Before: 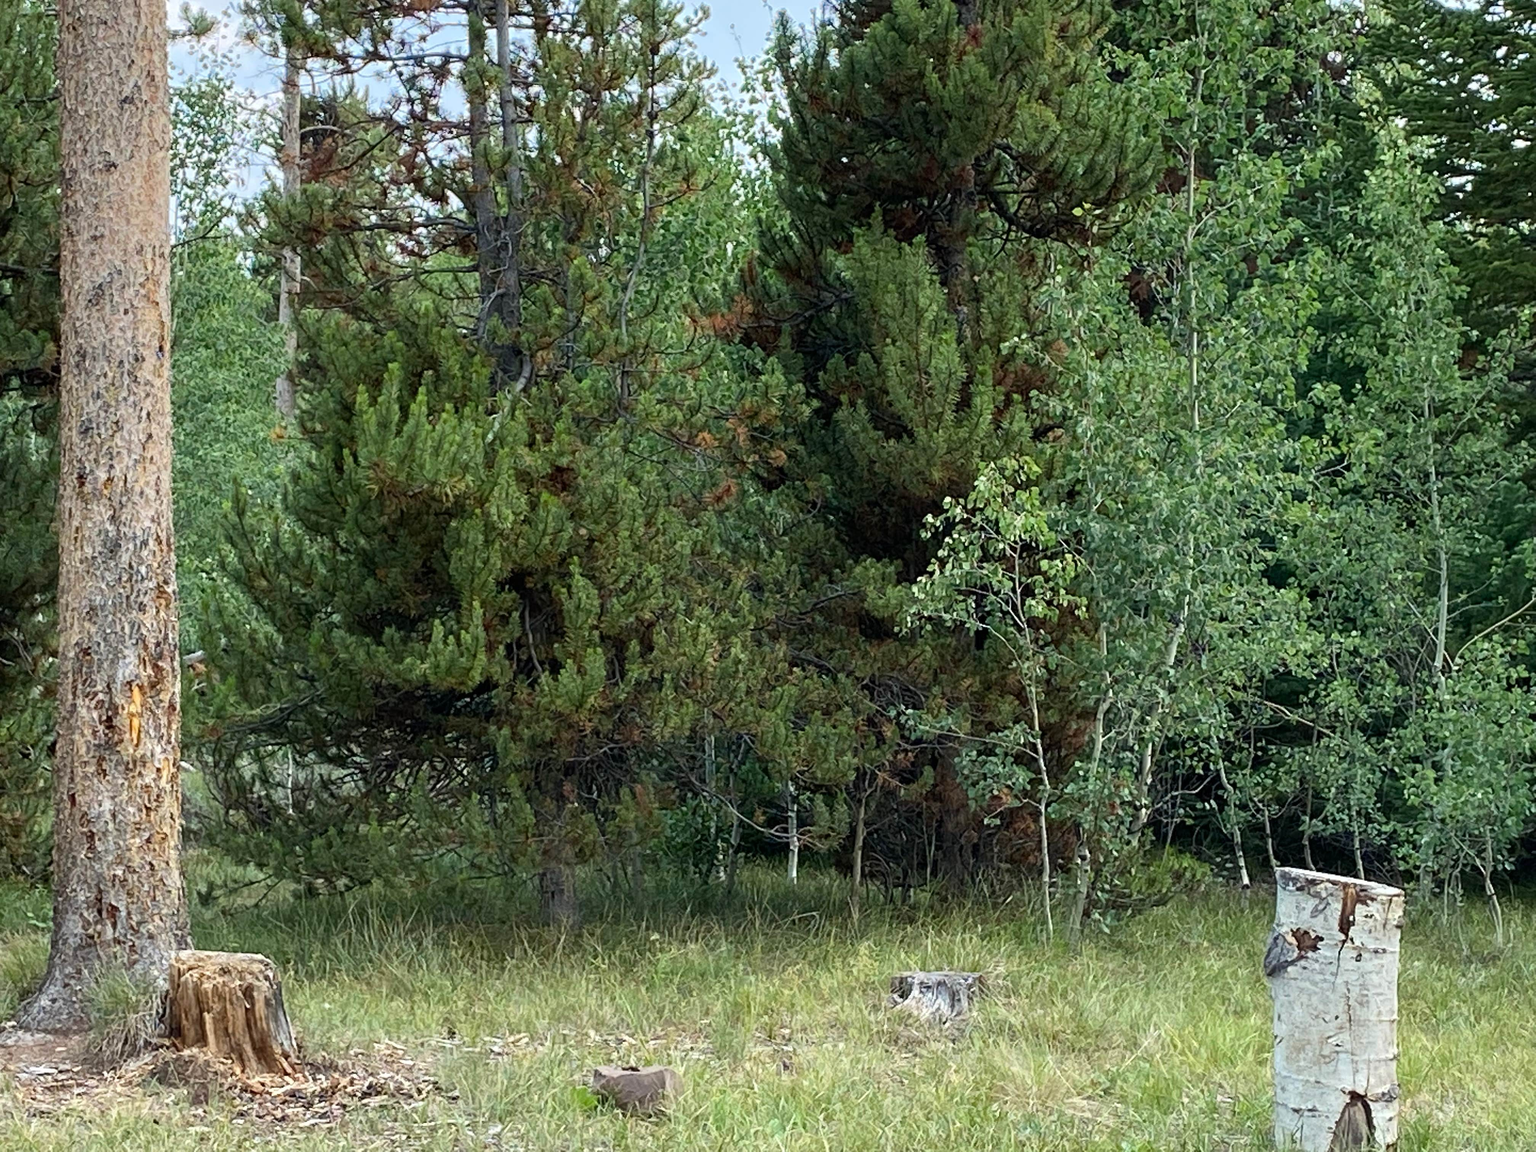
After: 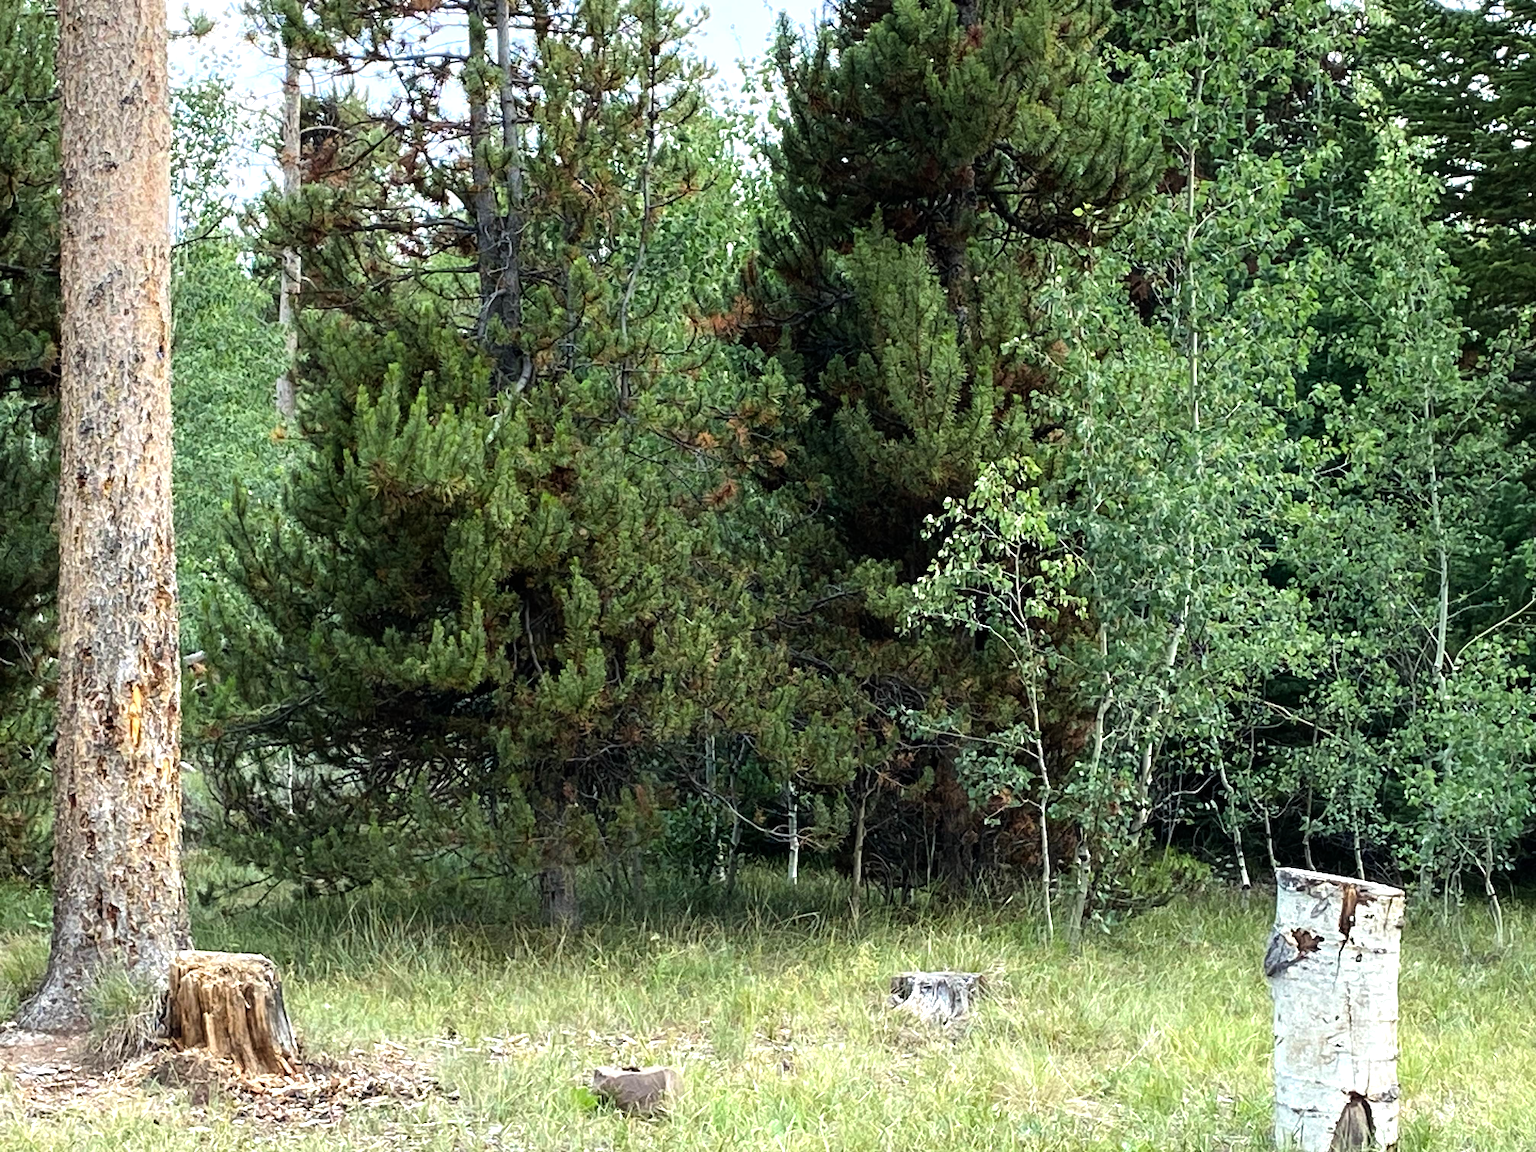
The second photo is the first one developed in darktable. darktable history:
tone equalizer: -8 EV -0.773 EV, -7 EV -0.688 EV, -6 EV -0.637 EV, -5 EV -0.382 EV, -3 EV 0.38 EV, -2 EV 0.6 EV, -1 EV 0.7 EV, +0 EV 0.732 EV, mask exposure compensation -0.492 EV
